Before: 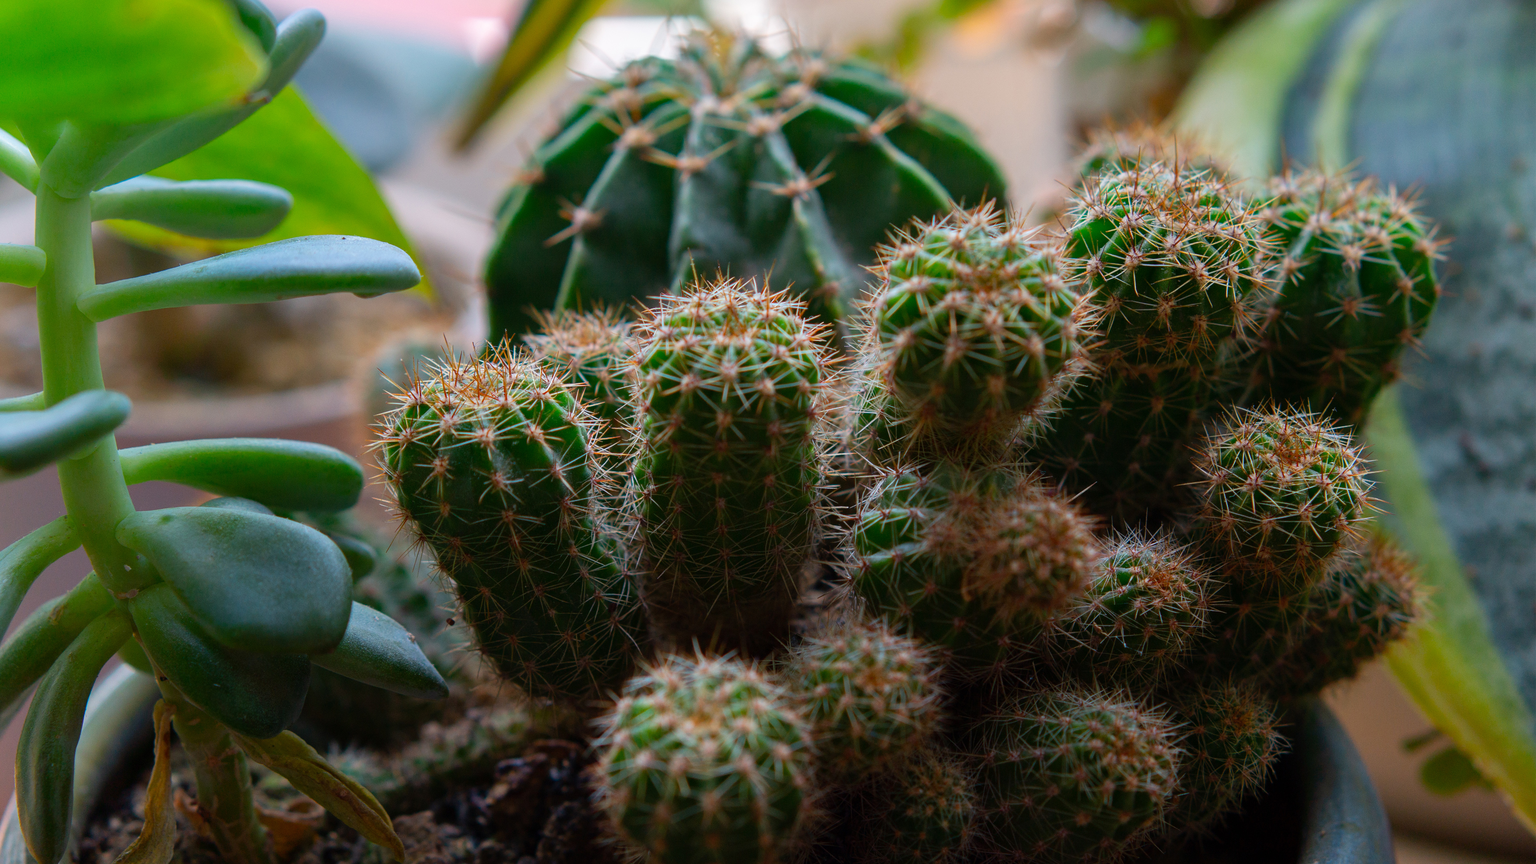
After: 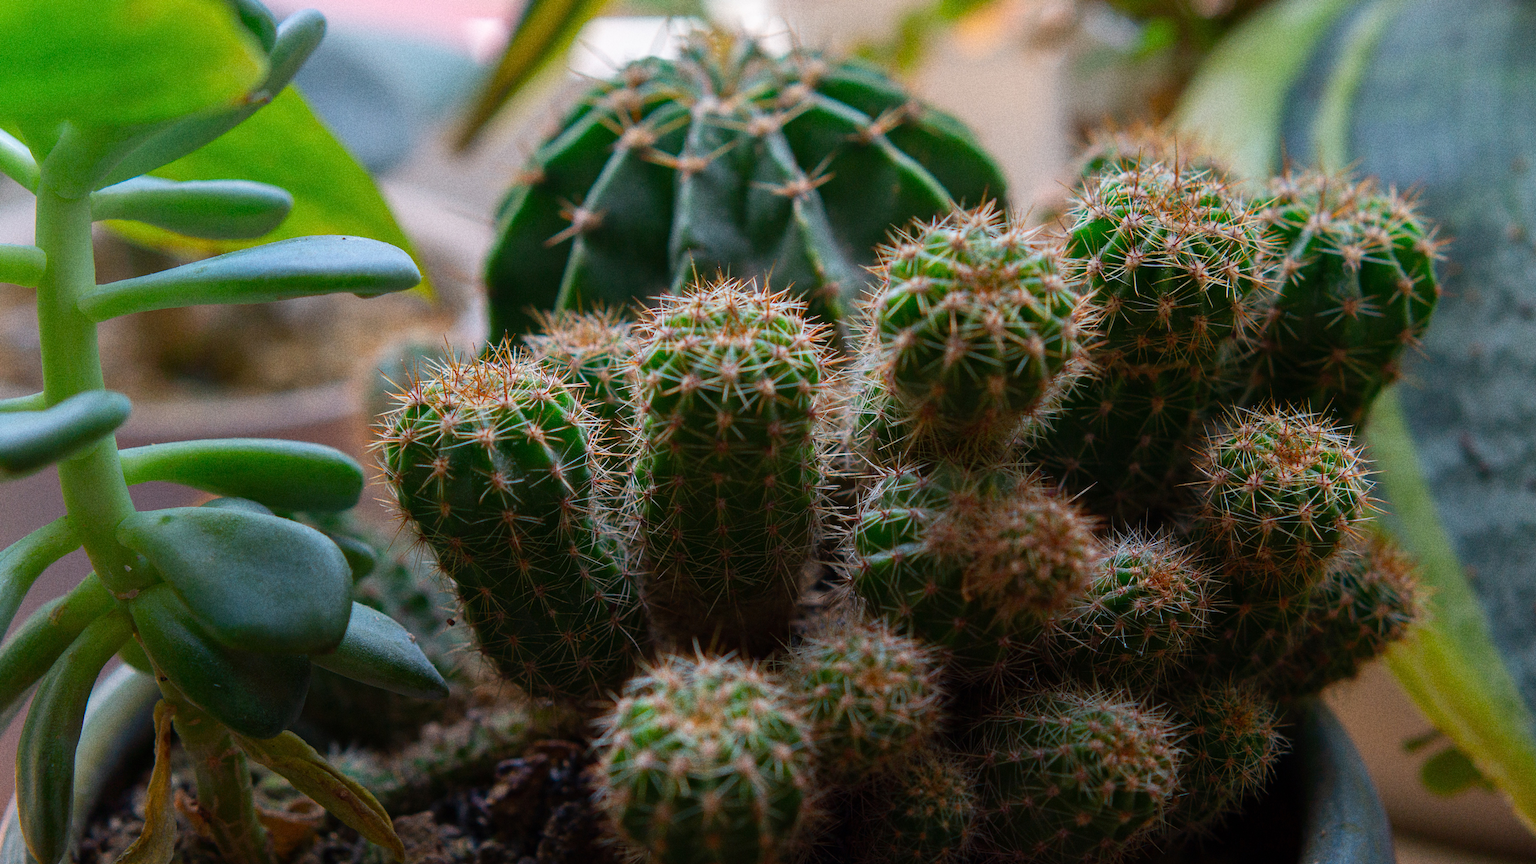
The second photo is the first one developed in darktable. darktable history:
grain: coarseness 8.68 ISO, strength 31.94%
